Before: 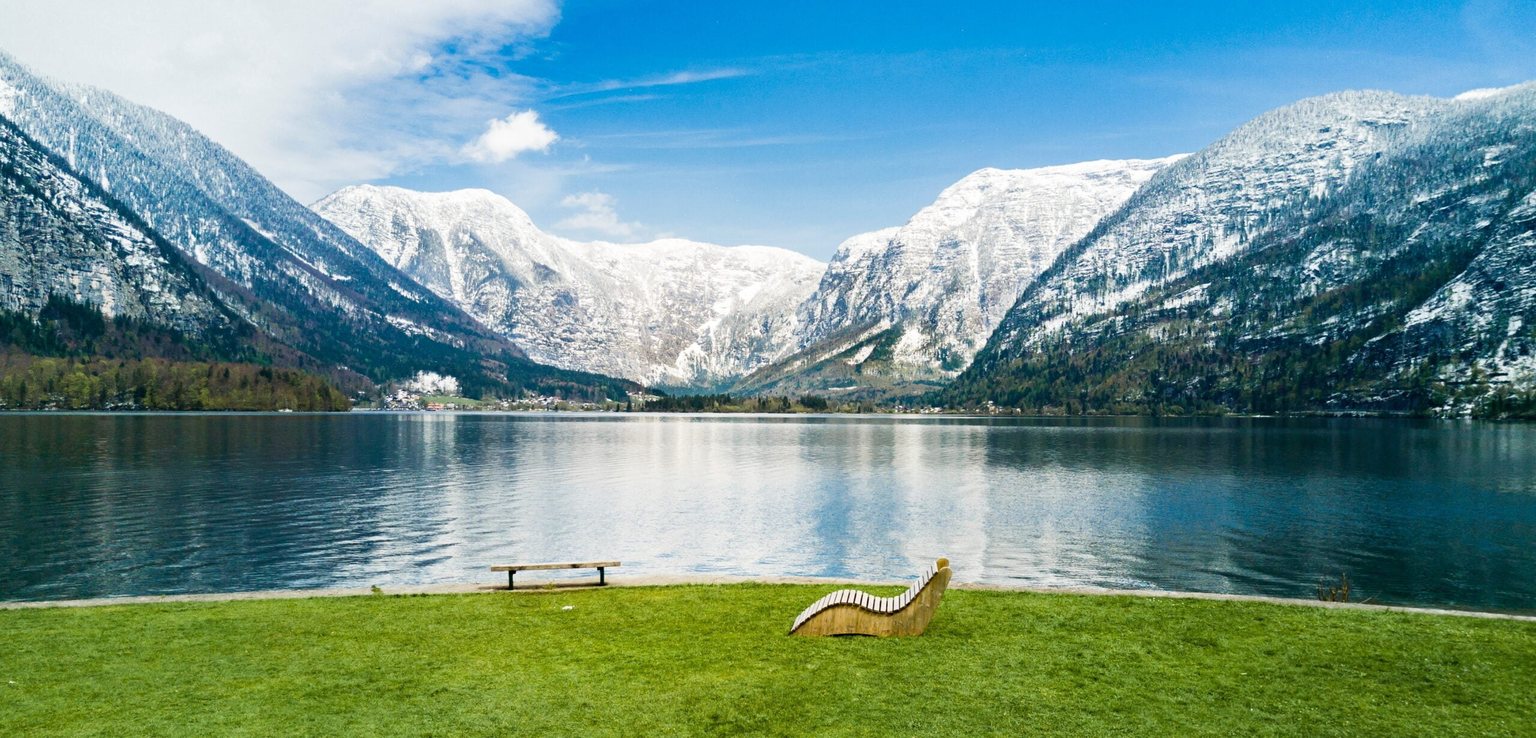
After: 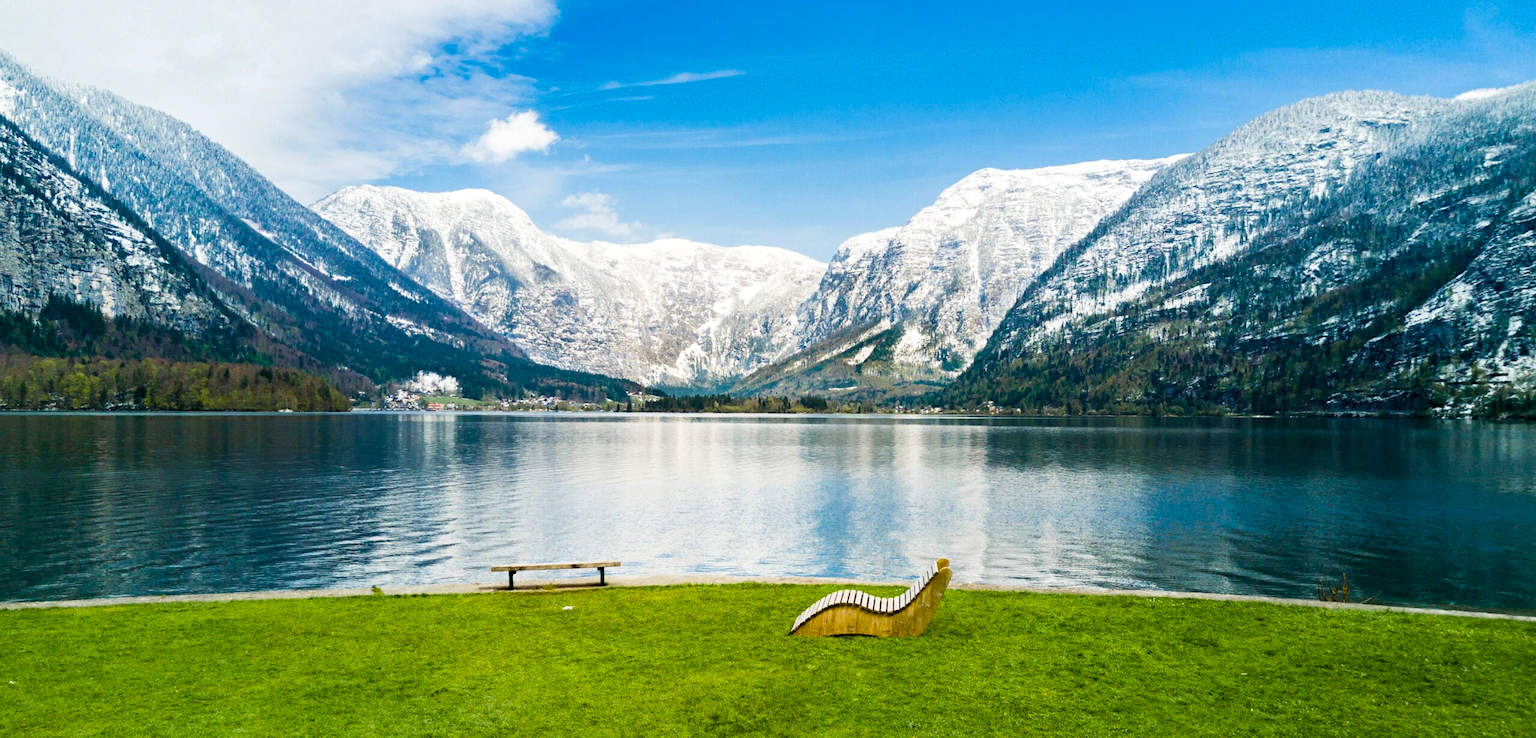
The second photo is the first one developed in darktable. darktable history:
white balance: emerald 1
levels: levels [0.026, 0.507, 0.987]
color balance: output saturation 120%
